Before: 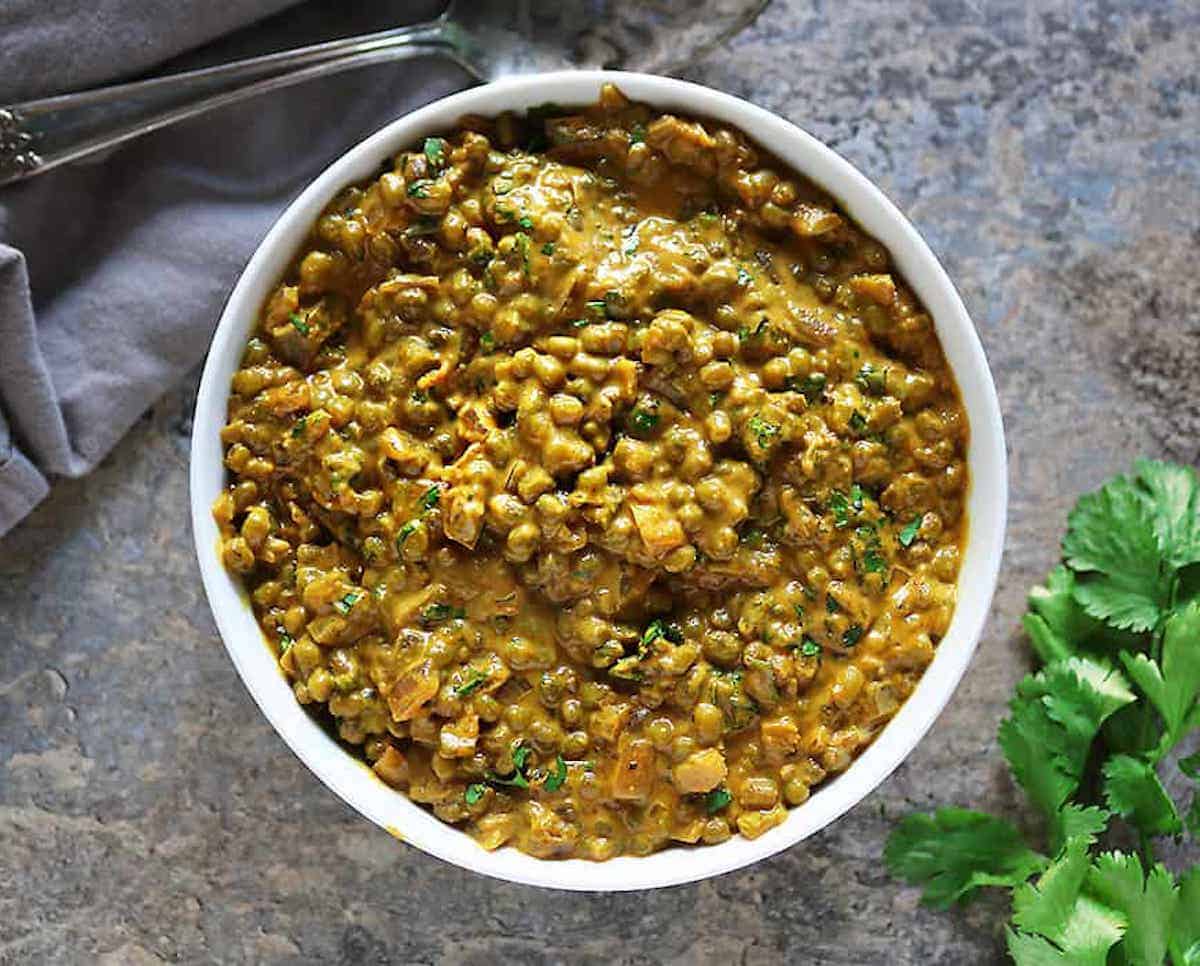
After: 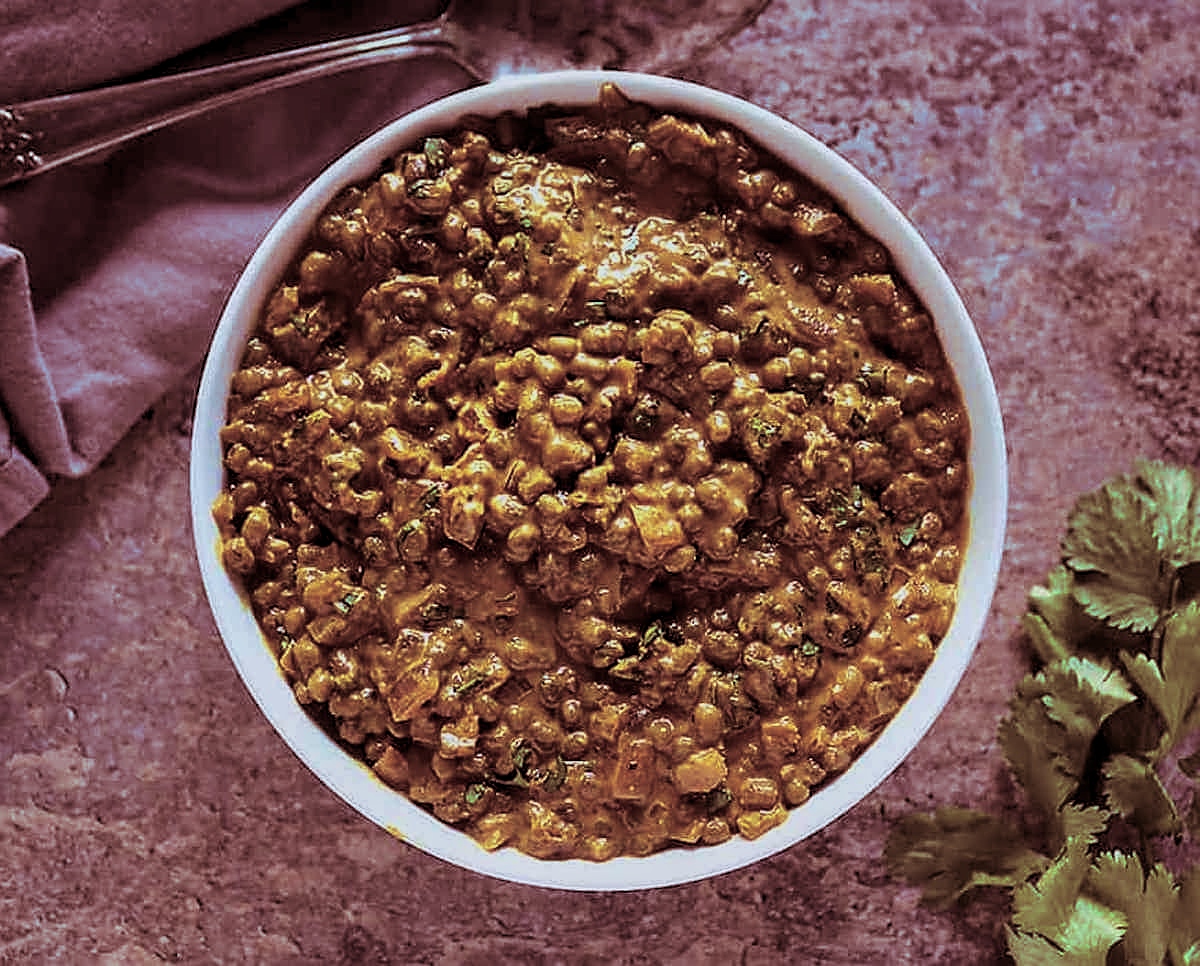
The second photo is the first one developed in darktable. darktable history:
velvia: on, module defaults
exposure: exposure -0.582 EV, compensate highlight preservation false
white balance: red 0.976, blue 1.04
sharpen: on, module defaults
local contrast: detail 130%
split-toning: highlights › hue 187.2°, highlights › saturation 0.83, balance -68.05, compress 56.43%
color correction: highlights a* -0.137, highlights b* 0.137
